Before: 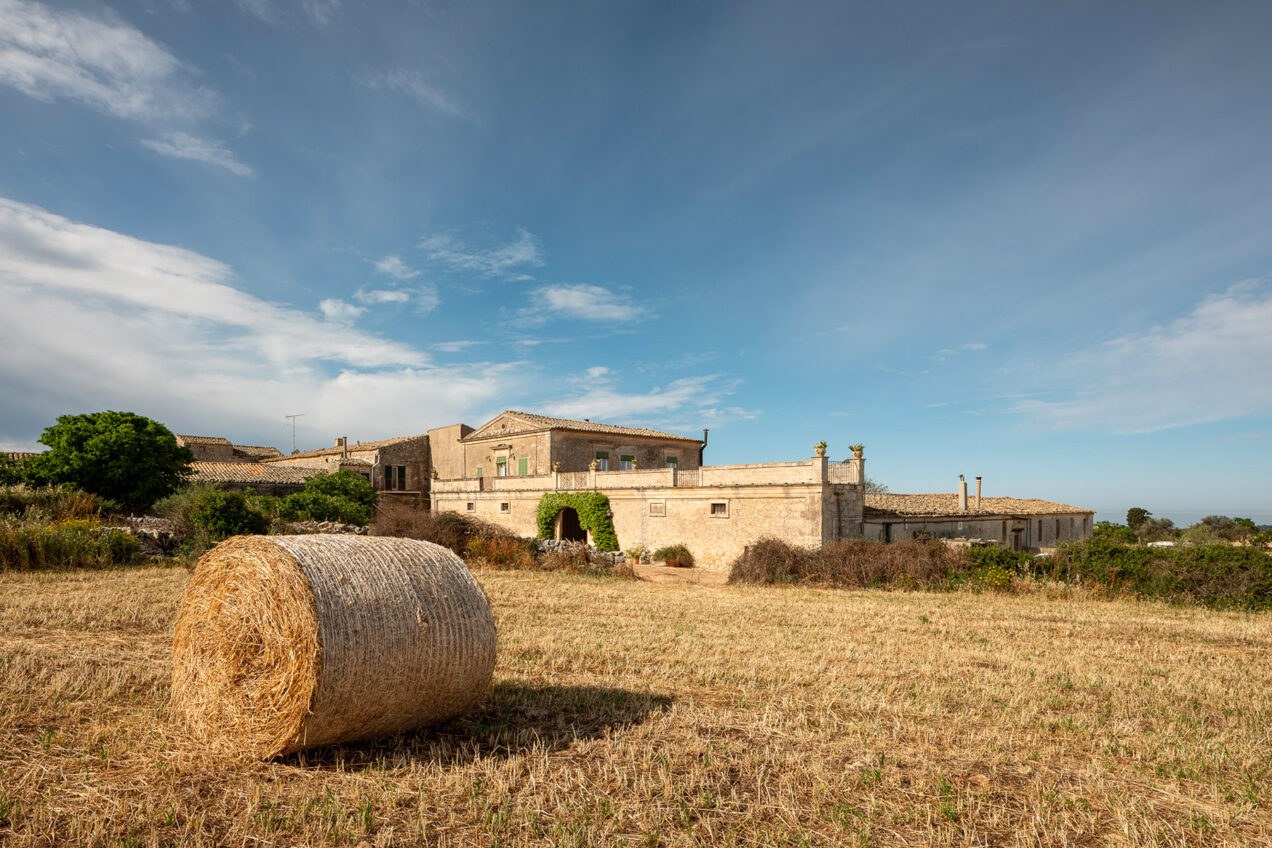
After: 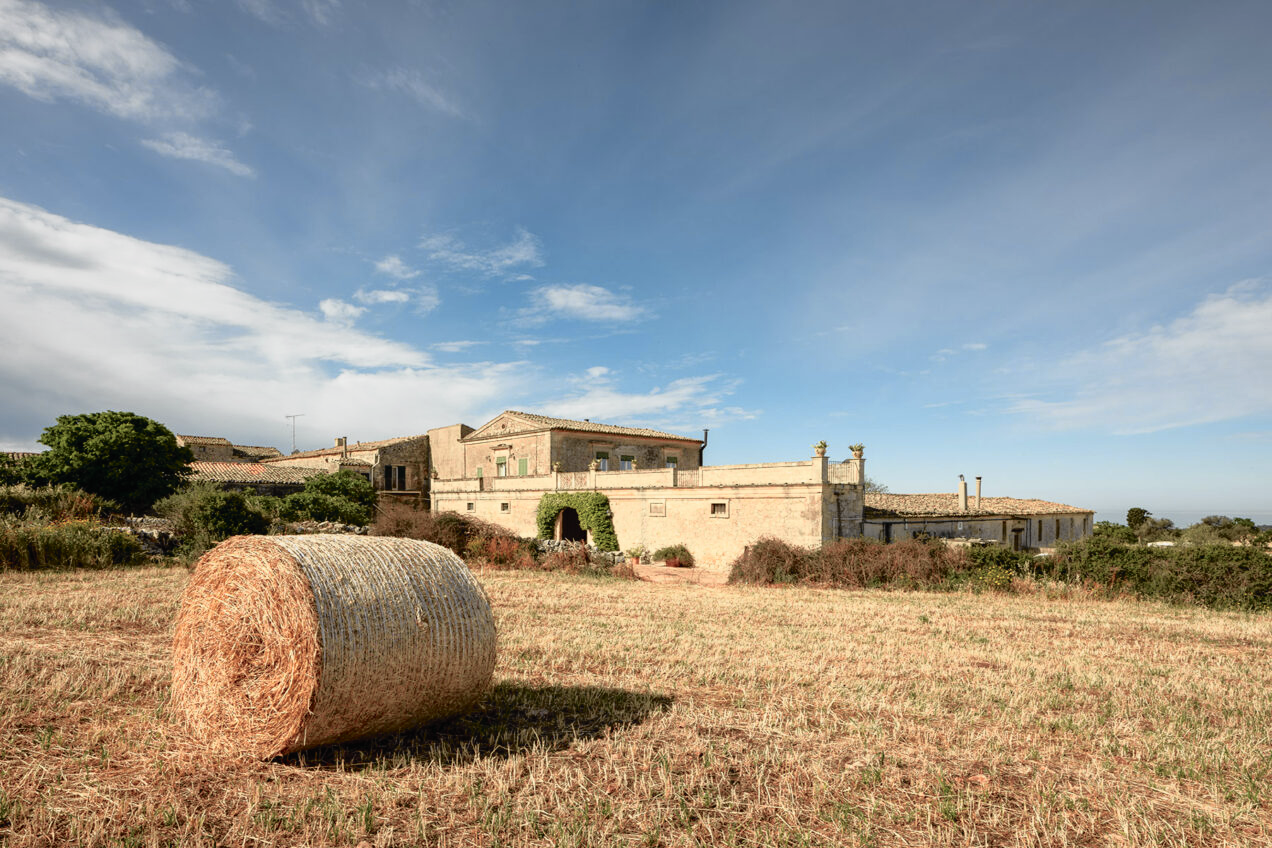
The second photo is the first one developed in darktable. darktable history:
tone curve: curves: ch0 [(0, 0.009) (0.105, 0.08) (0.195, 0.18) (0.283, 0.316) (0.384, 0.434) (0.485, 0.531) (0.638, 0.69) (0.81, 0.872) (1, 0.977)]; ch1 [(0, 0) (0.161, 0.092) (0.35, 0.33) (0.379, 0.401) (0.456, 0.469) (0.502, 0.5) (0.525, 0.514) (0.586, 0.604) (0.642, 0.645) (0.858, 0.817) (1, 0.942)]; ch2 [(0, 0) (0.371, 0.362) (0.437, 0.437) (0.48, 0.49) (0.53, 0.515) (0.56, 0.571) (0.622, 0.606) (0.881, 0.795) (1, 0.929)], color space Lab, independent channels, preserve colors none
